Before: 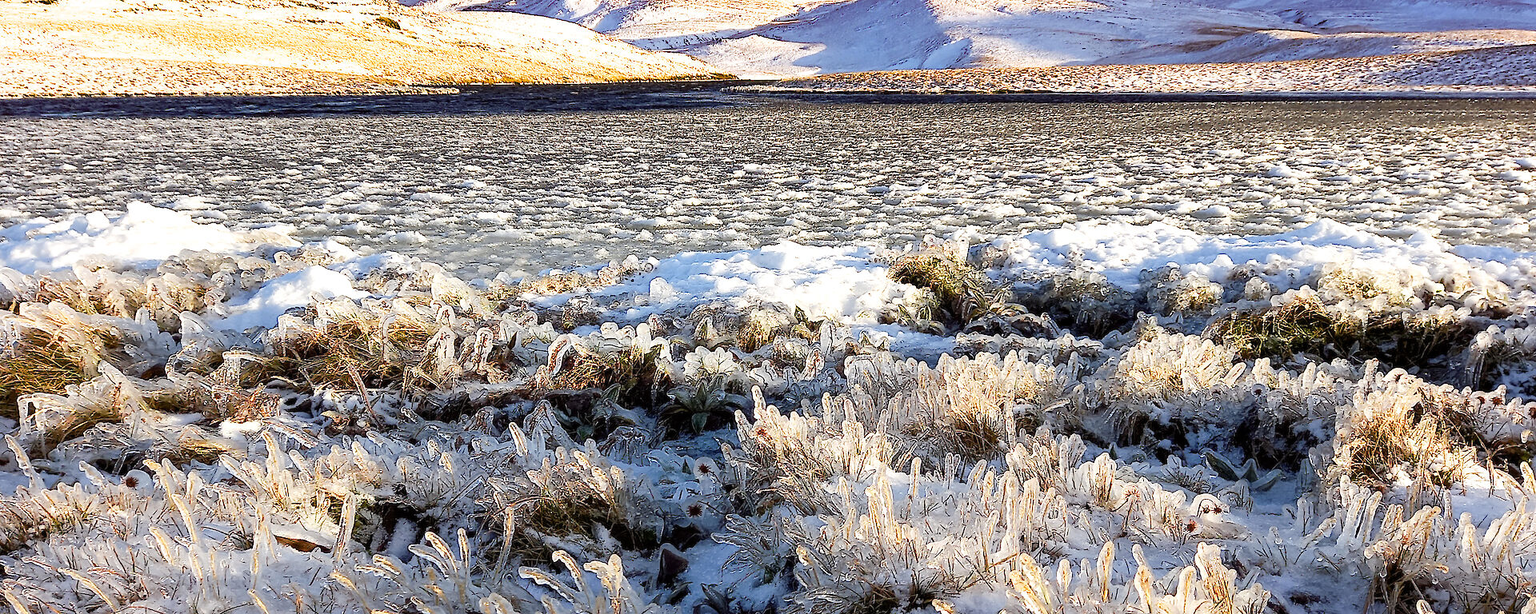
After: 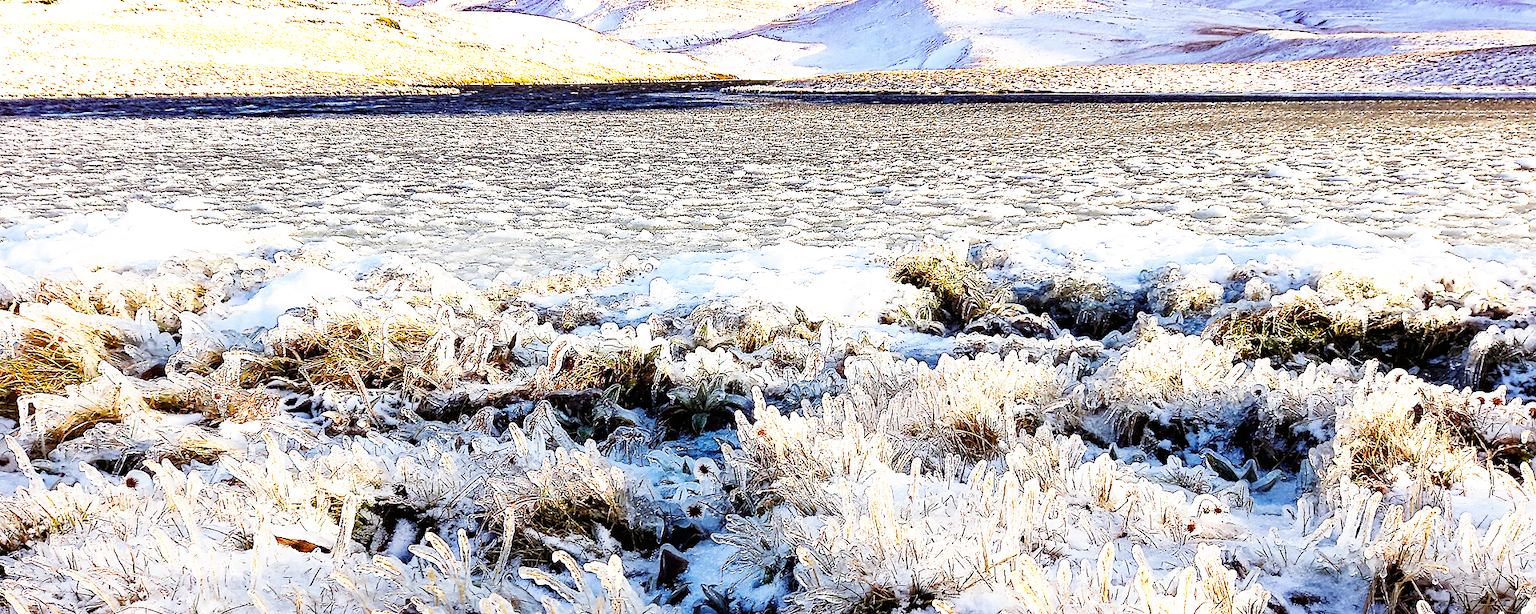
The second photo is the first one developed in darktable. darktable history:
base curve: curves: ch0 [(0, 0) (0.007, 0.004) (0.027, 0.03) (0.046, 0.07) (0.207, 0.54) (0.442, 0.872) (0.673, 0.972) (1, 1)], preserve colors none
color correction: highlights b* -0.01
